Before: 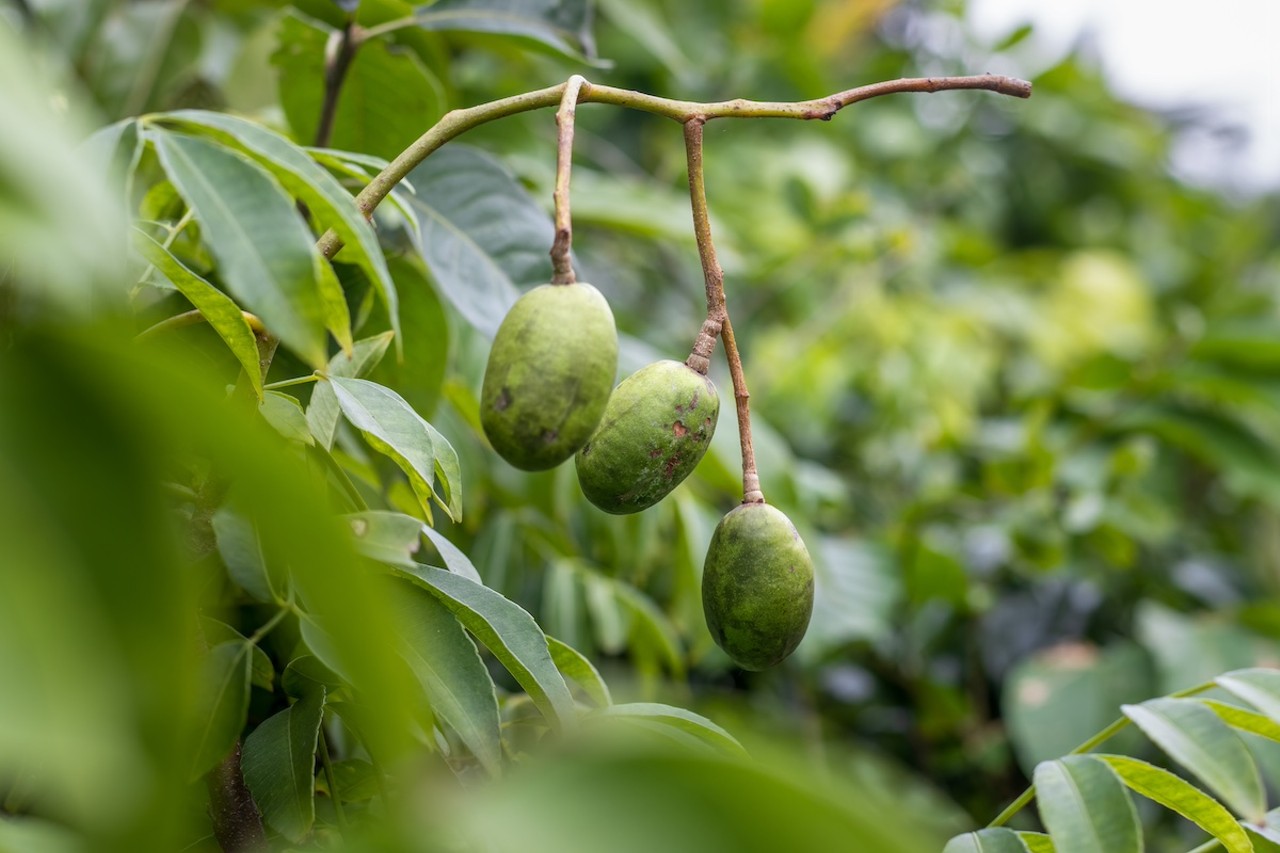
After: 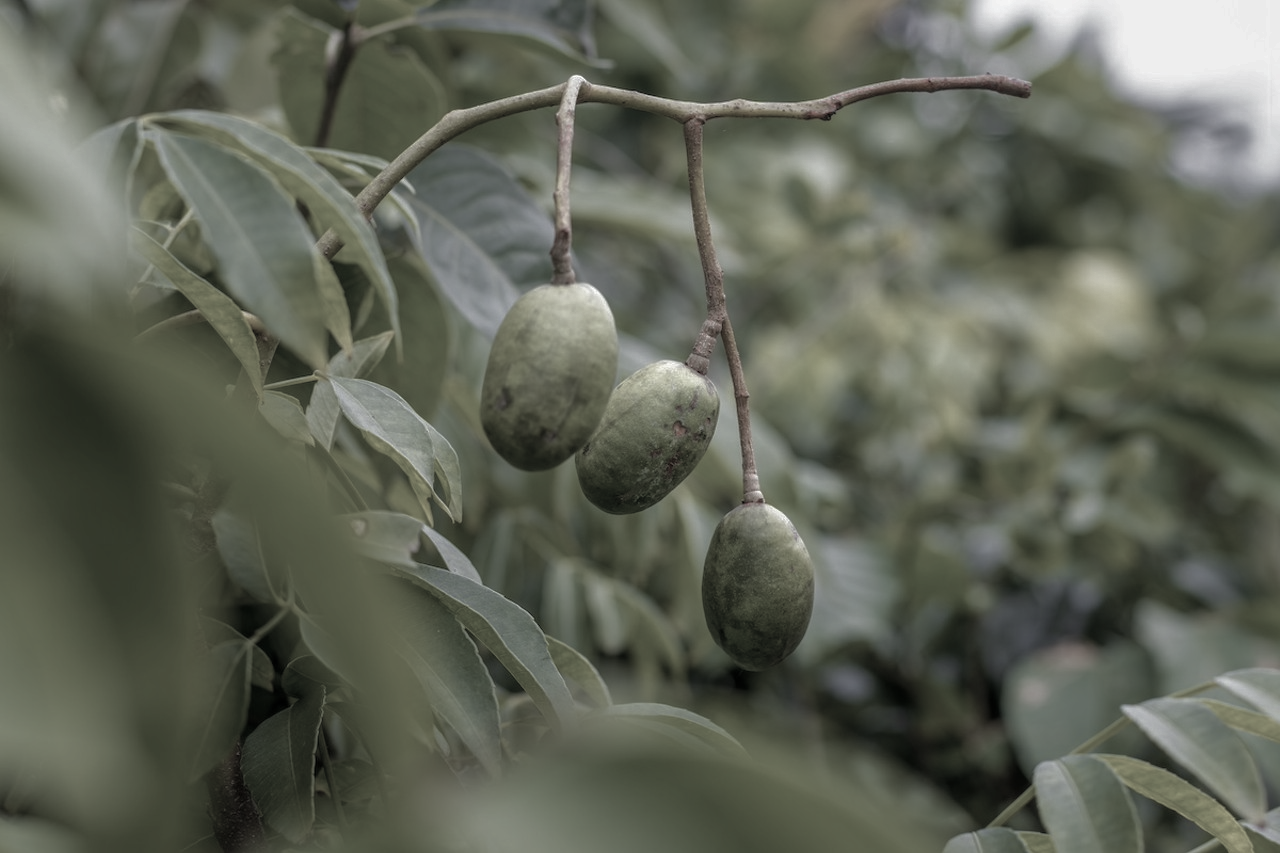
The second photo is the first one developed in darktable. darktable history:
base curve: curves: ch0 [(0, 0) (0.841, 0.609) (1, 1)]
color zones: curves: ch1 [(0, 0.34) (0.143, 0.164) (0.286, 0.152) (0.429, 0.176) (0.571, 0.173) (0.714, 0.188) (0.857, 0.199) (1, 0.34)]
tone equalizer: on, module defaults
color correction: saturation 0.8
velvia: strength 39.63%
